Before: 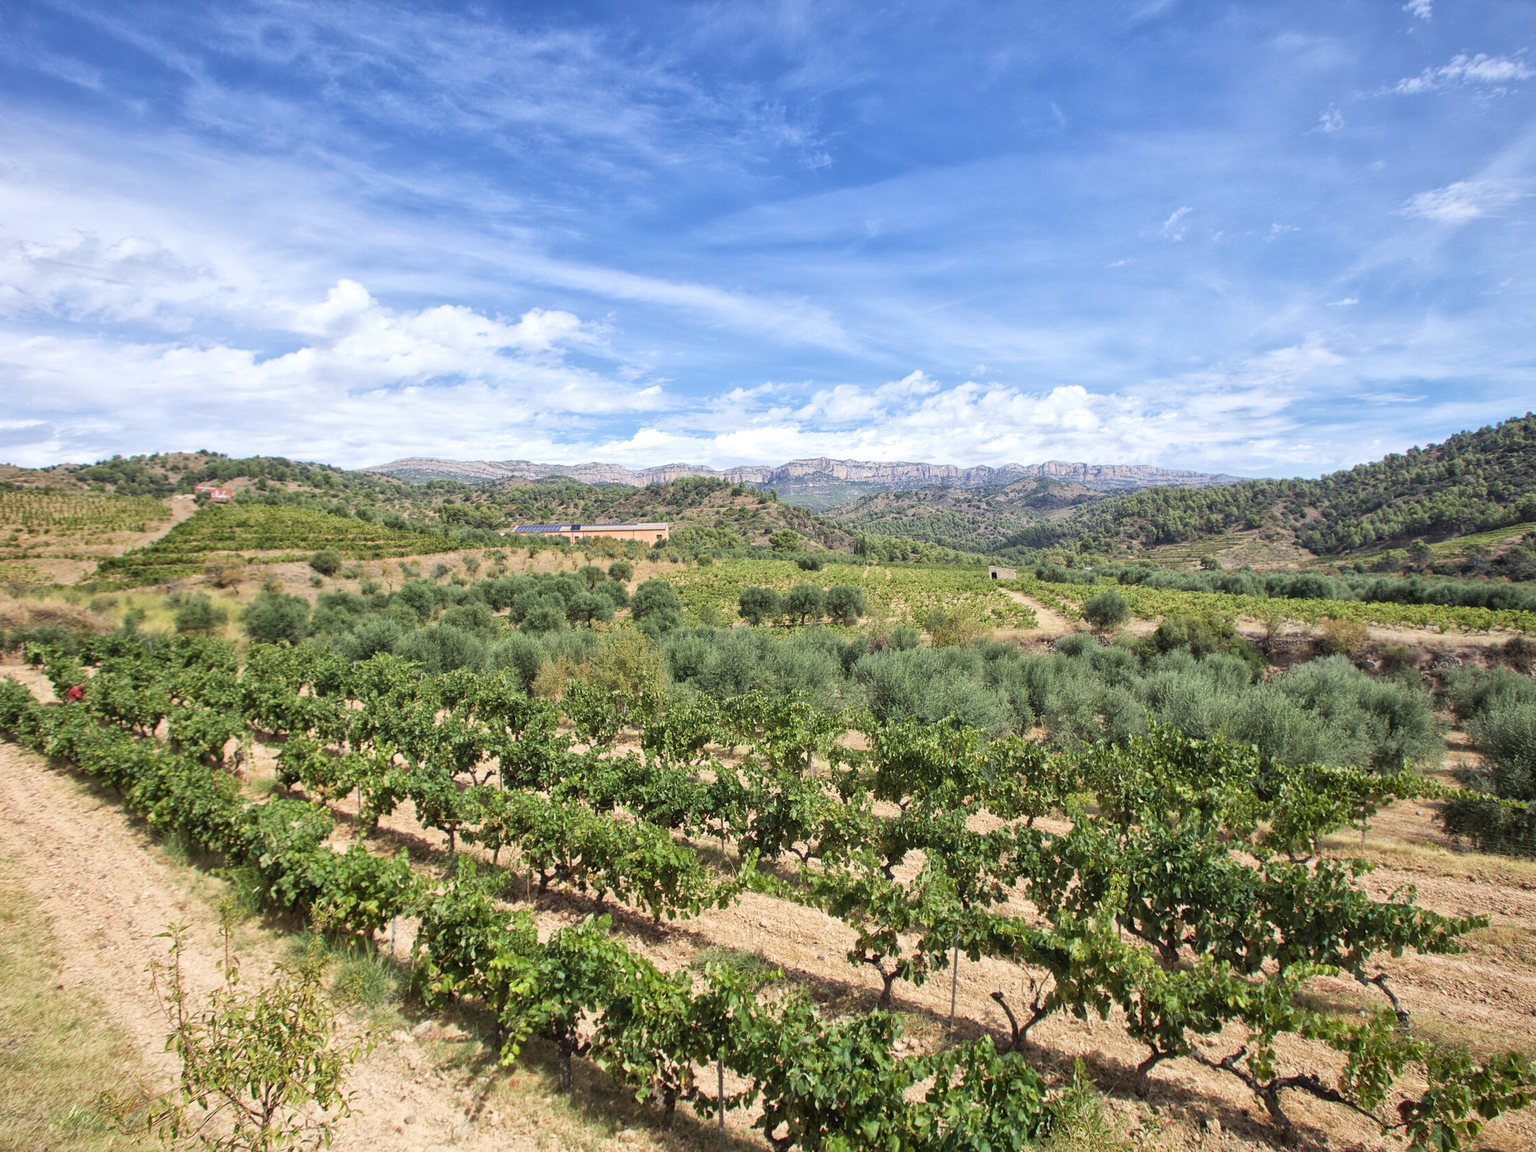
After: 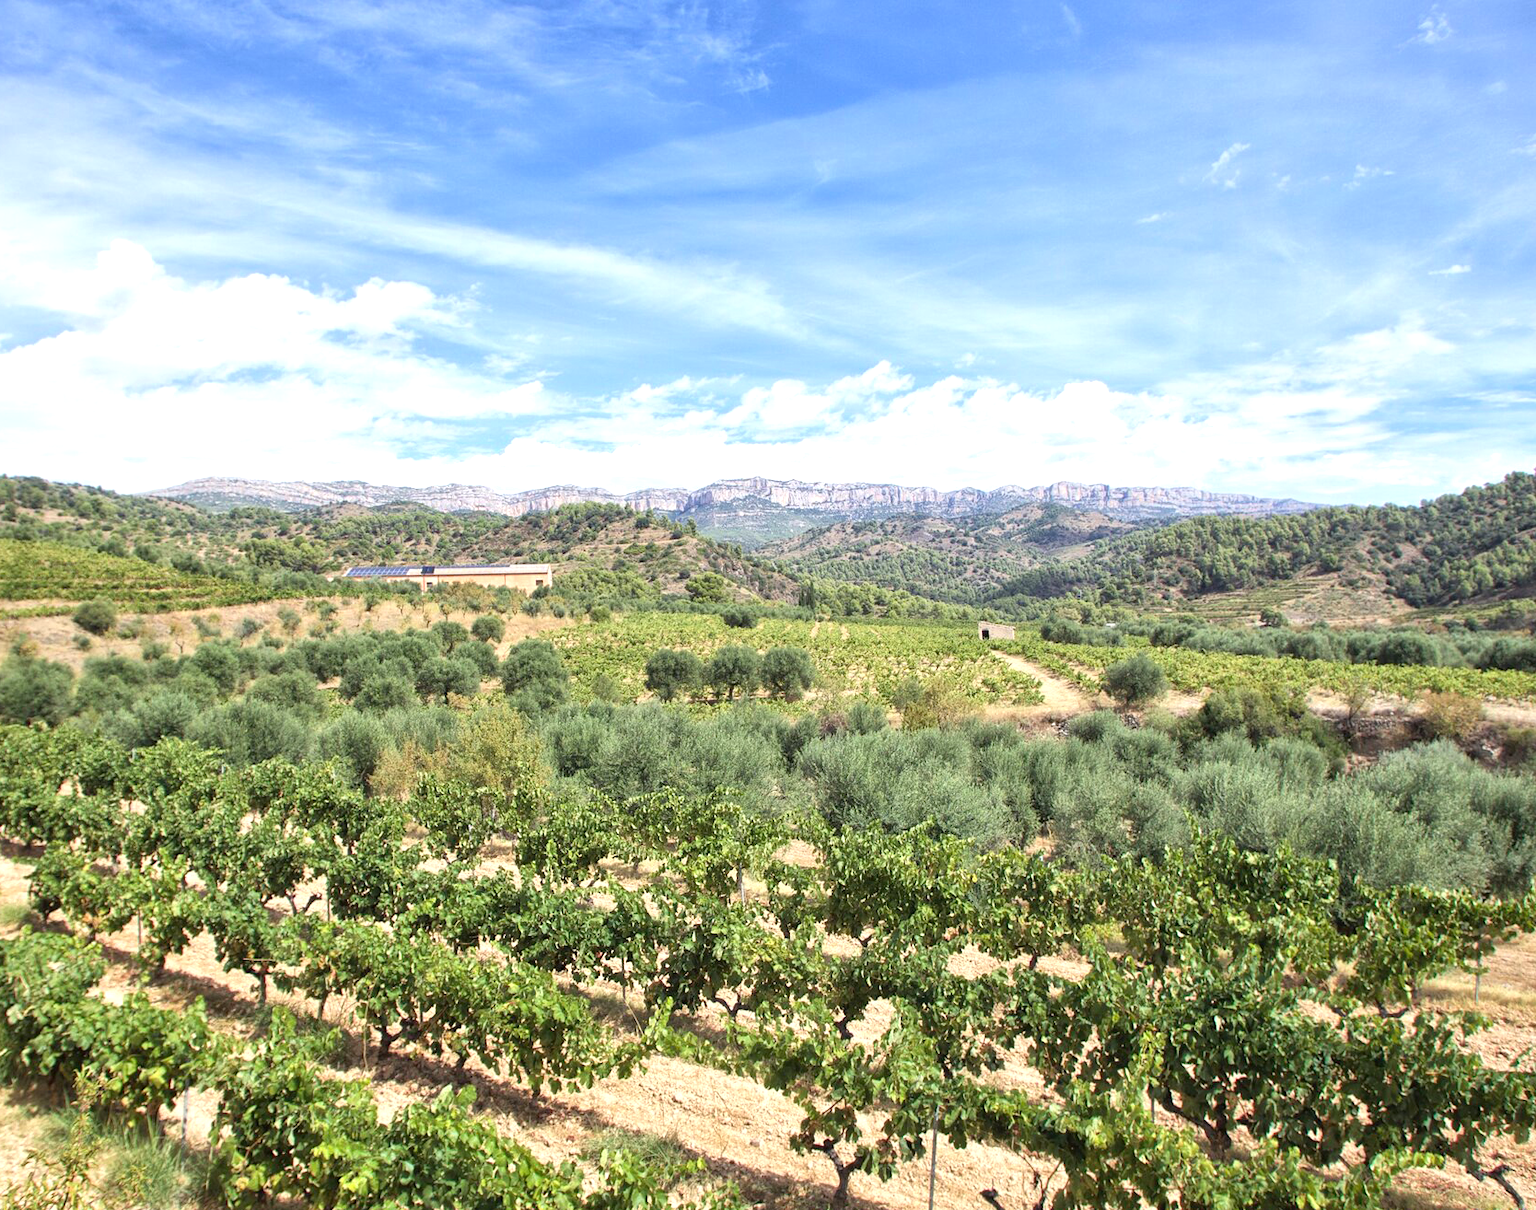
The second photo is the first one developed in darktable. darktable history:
crop: left 16.576%, top 8.642%, right 8.346%, bottom 12.511%
exposure: black level correction 0.001, exposure 0.5 EV, compensate highlight preservation false
